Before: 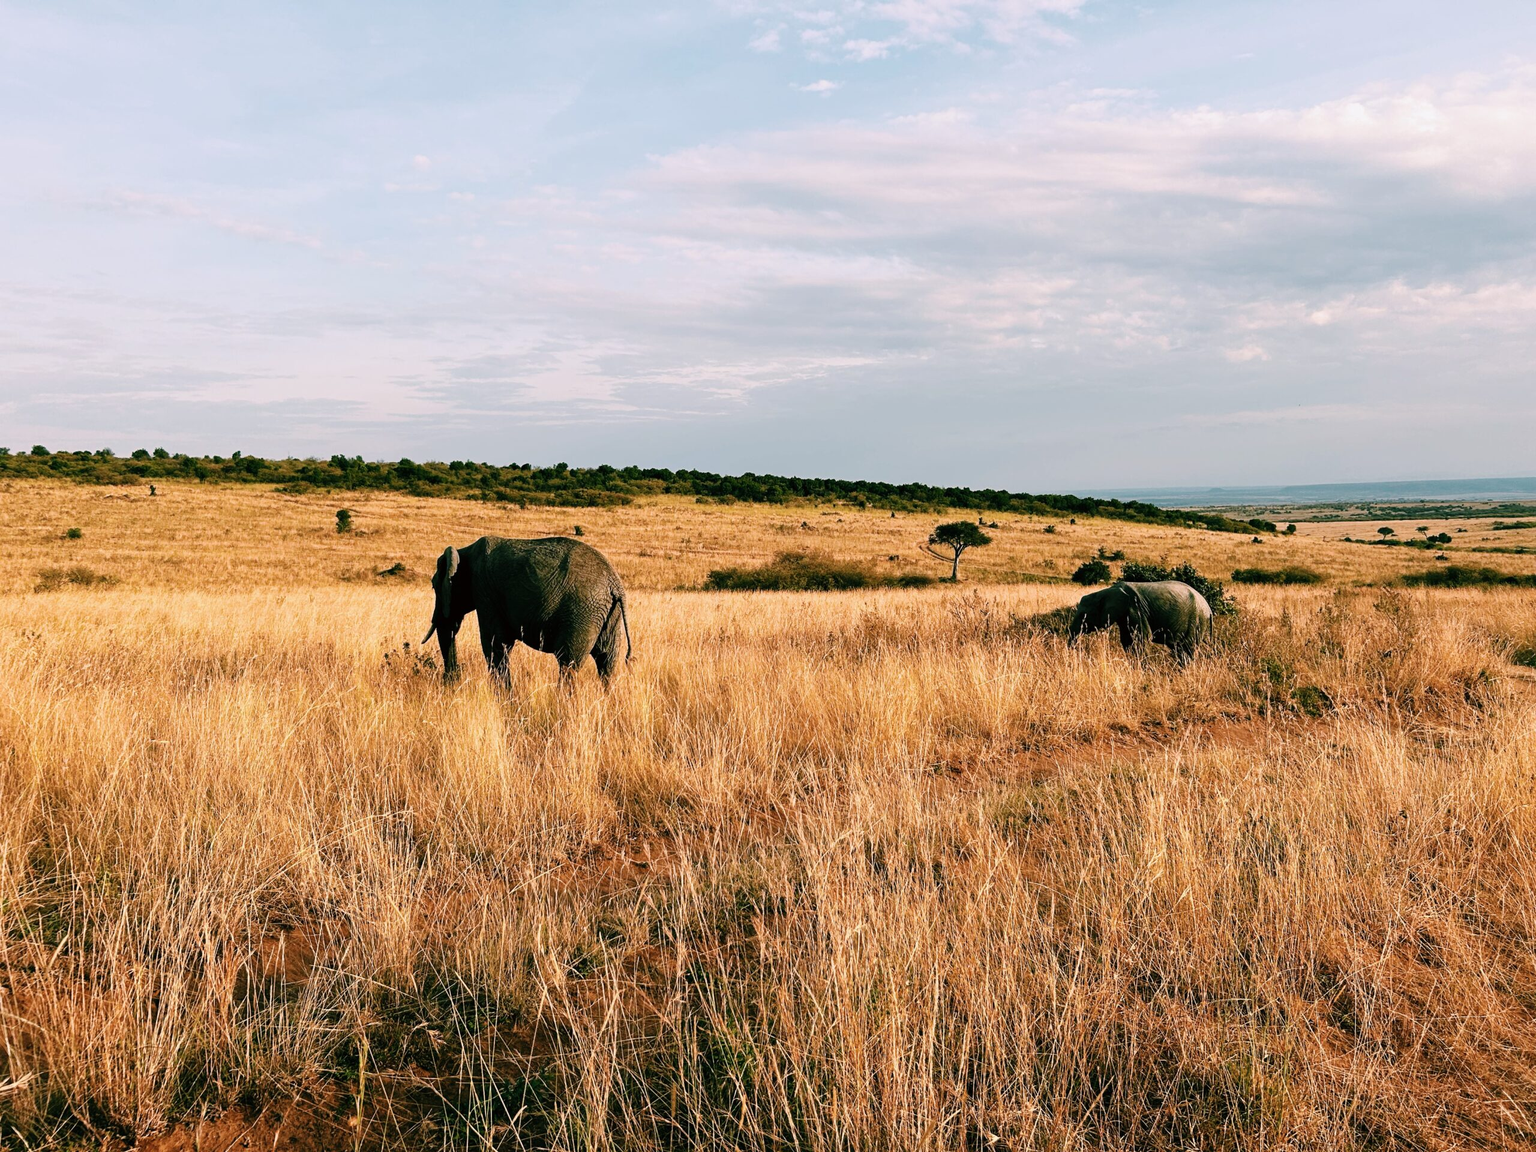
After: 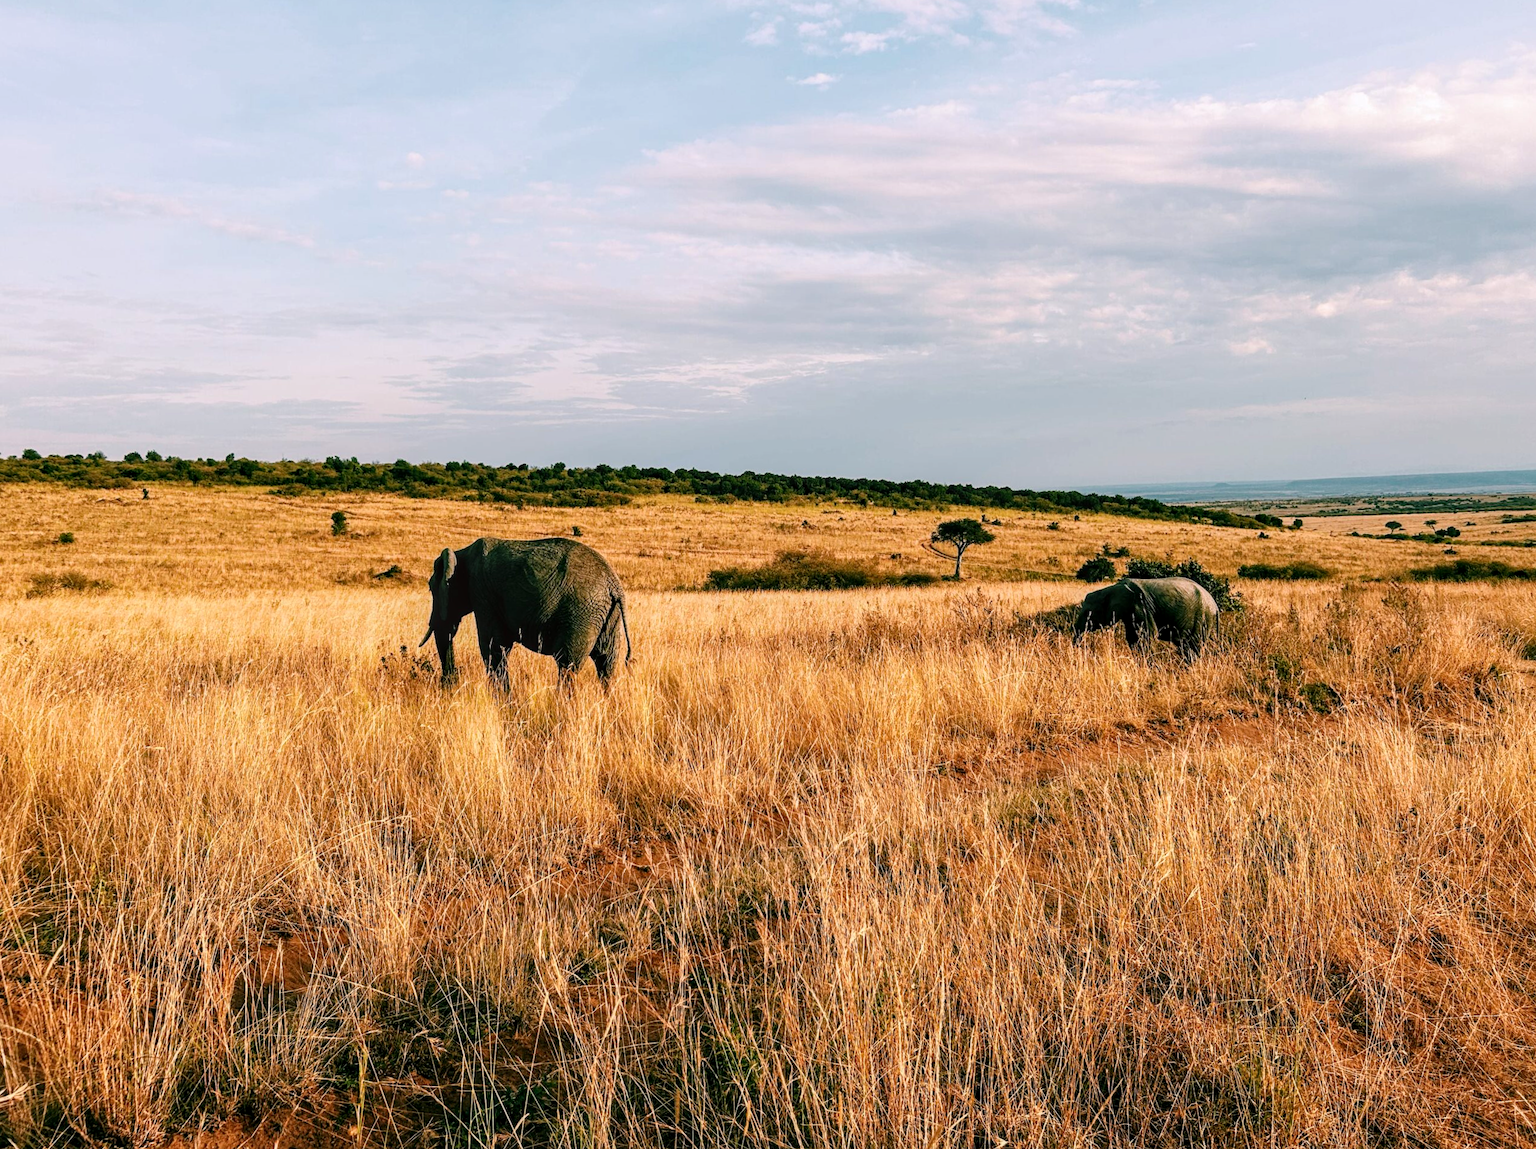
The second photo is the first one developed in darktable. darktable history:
rotate and perspective: rotation -0.45°, automatic cropping original format, crop left 0.008, crop right 0.992, crop top 0.012, crop bottom 0.988
contrast brightness saturation: saturation 0.13
local contrast: on, module defaults
